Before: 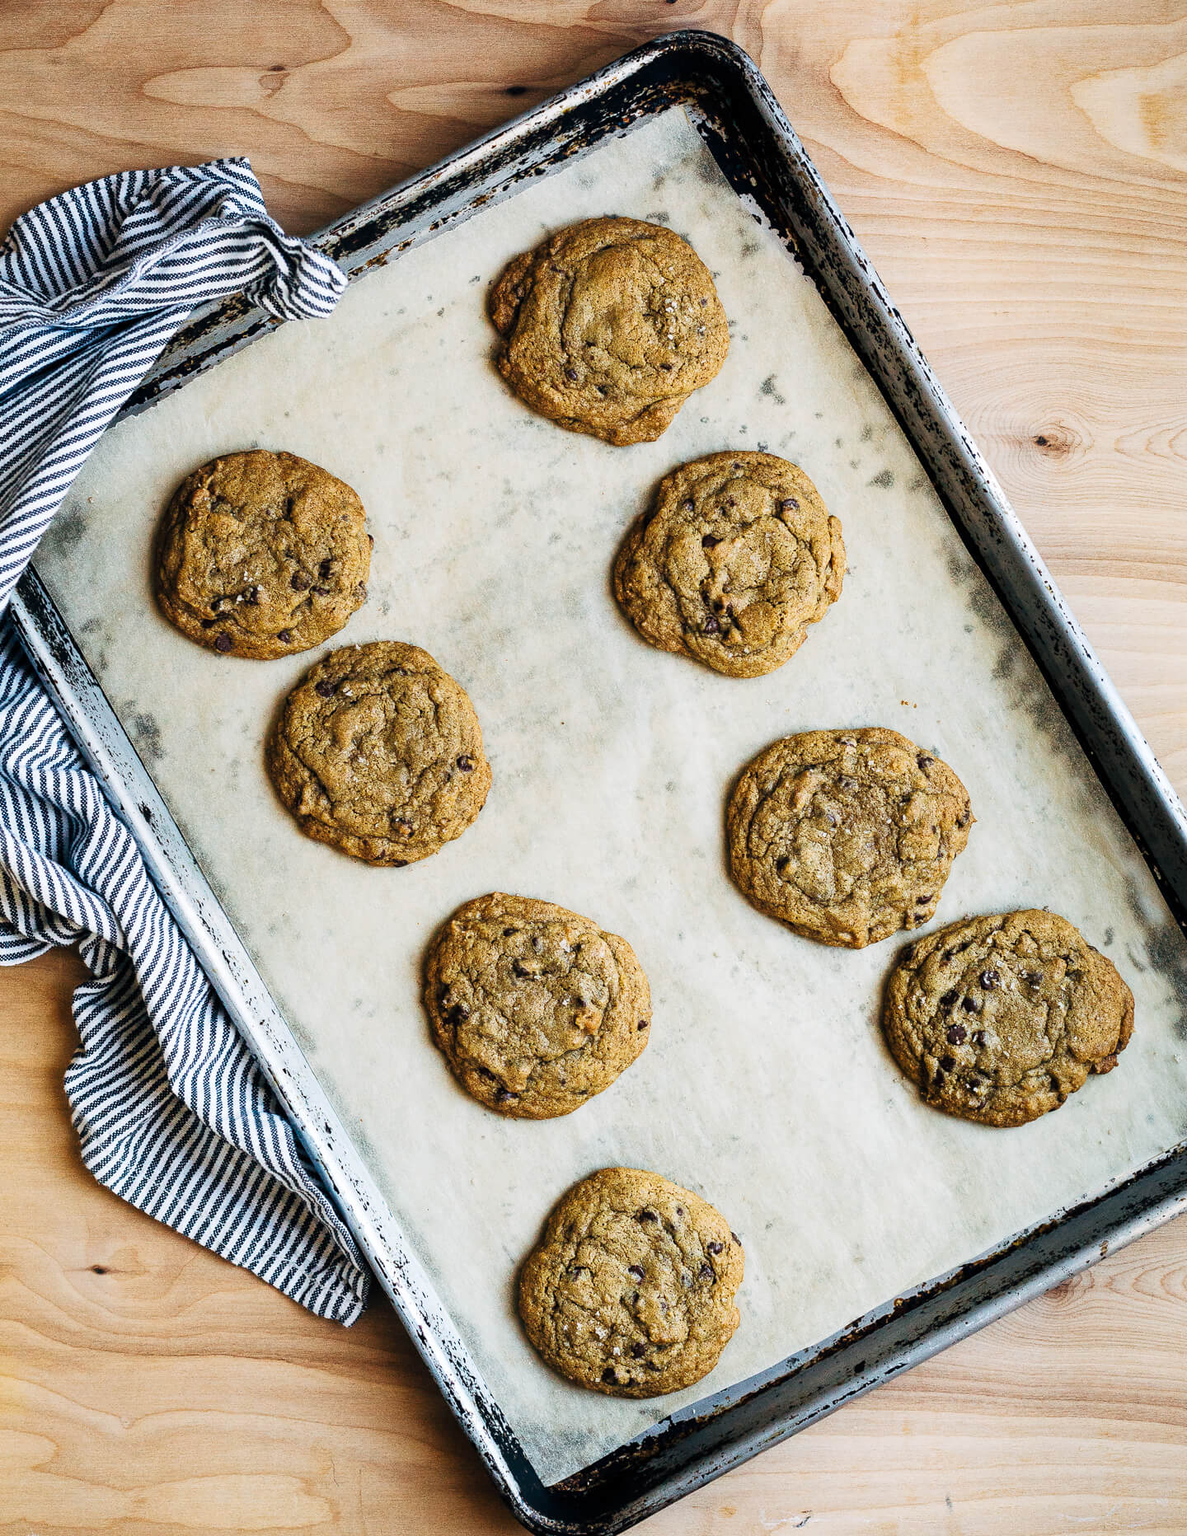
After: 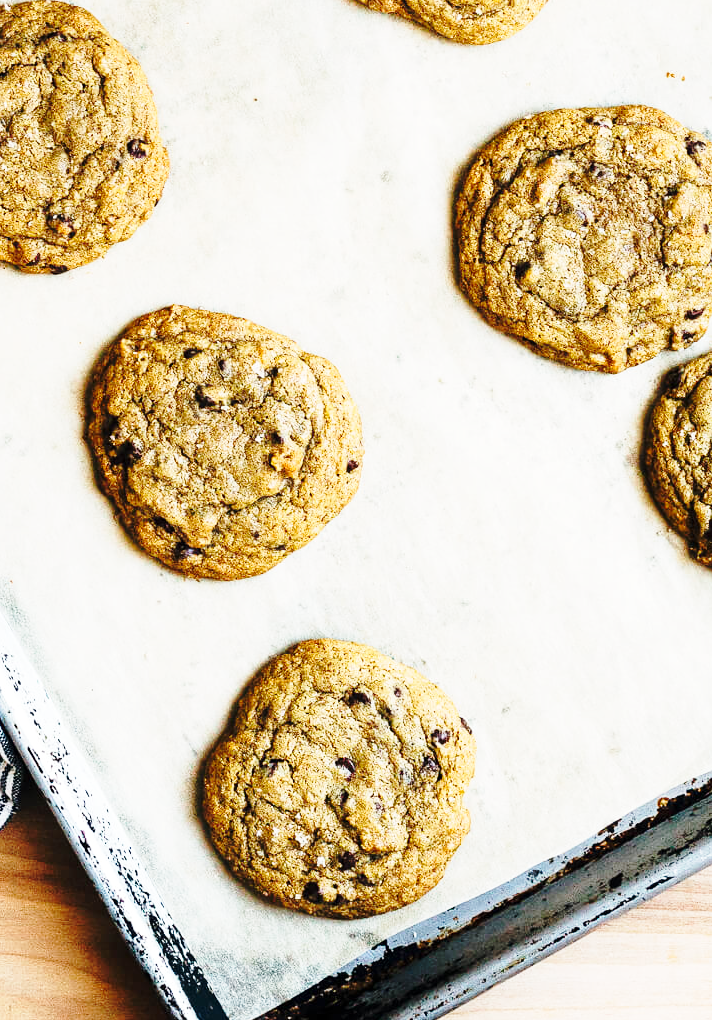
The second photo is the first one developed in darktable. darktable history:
crop: left 29.672%, top 41.786%, right 20.851%, bottom 3.487%
white balance: red 1.009, blue 0.985
base curve: curves: ch0 [(0, 0) (0.032, 0.037) (0.105, 0.228) (0.435, 0.76) (0.856, 0.983) (1, 1)], preserve colors none
